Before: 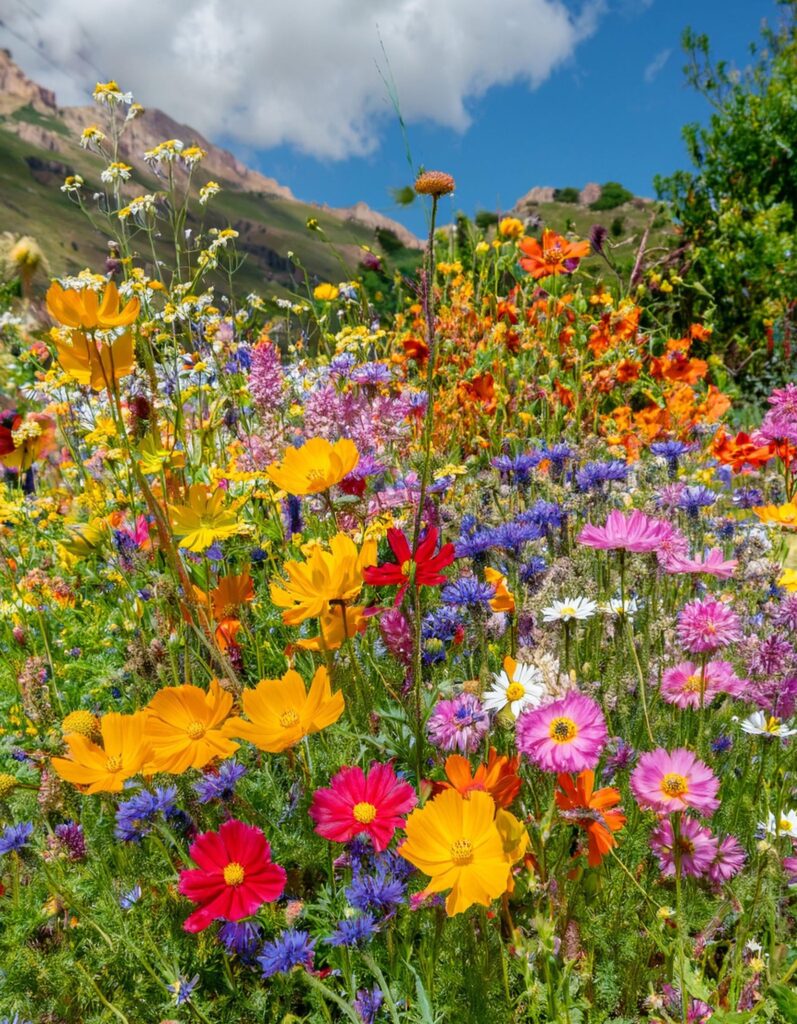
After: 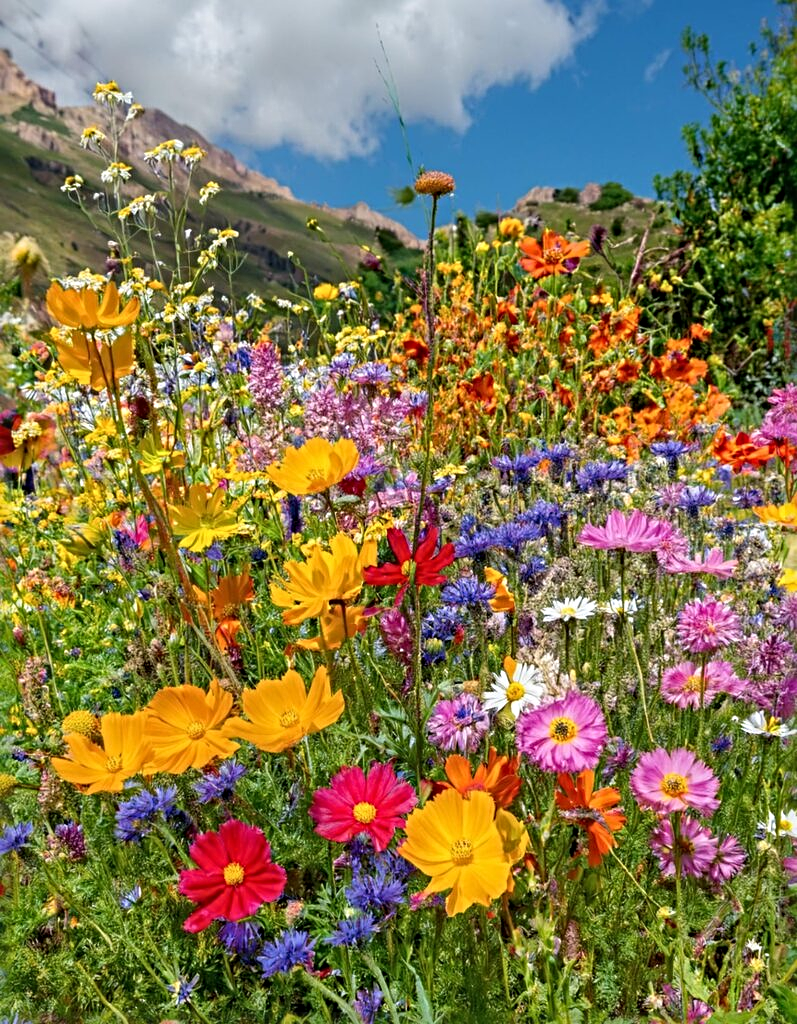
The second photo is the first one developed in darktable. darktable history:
sharpen: radius 4.835
